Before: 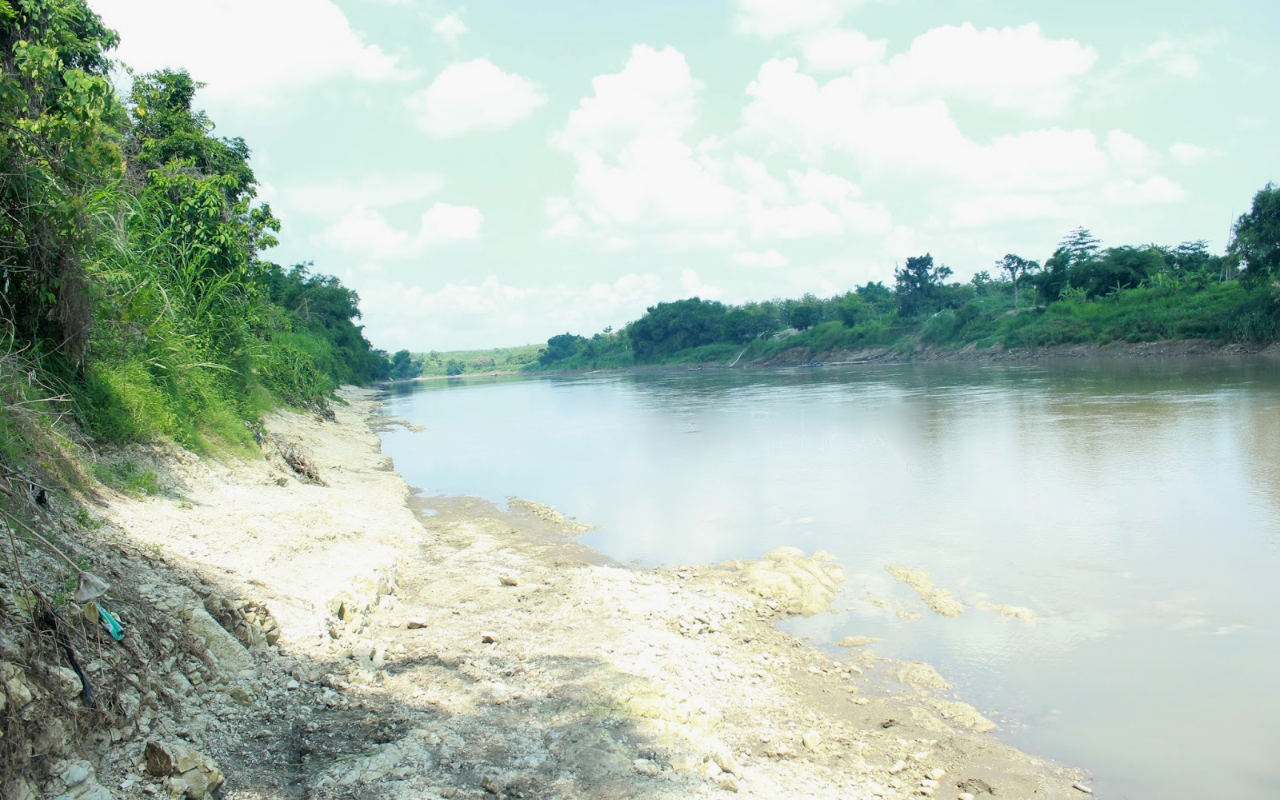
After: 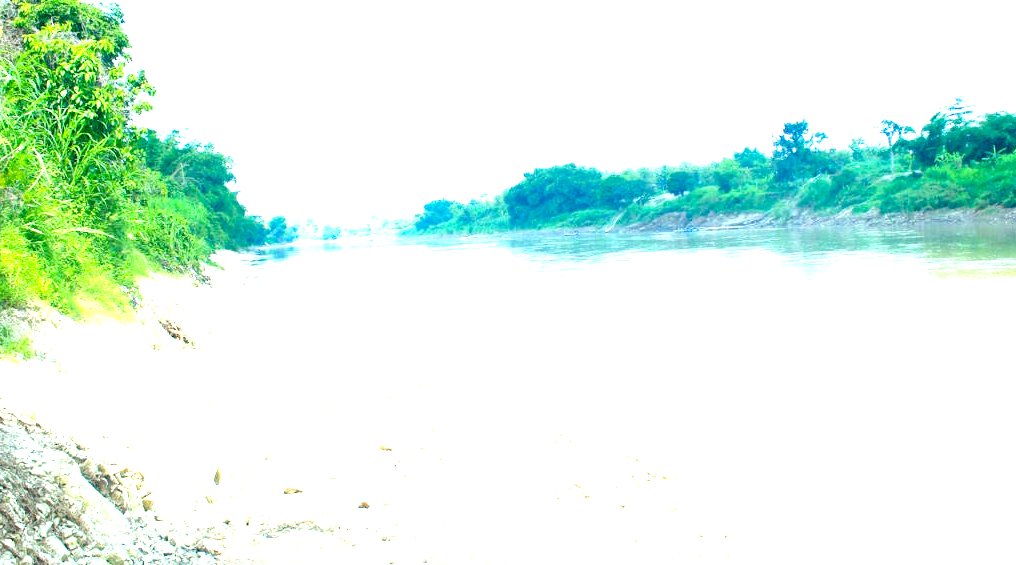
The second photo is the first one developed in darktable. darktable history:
color balance rgb: linear chroma grading › global chroma 18.9%, perceptual saturation grading › global saturation 20%, perceptual saturation grading › highlights -25%, perceptual saturation grading › shadows 50%, global vibrance 18.93%
crop: left 9.712%, top 16.928%, right 10.845%, bottom 12.332%
exposure: black level correction 0, exposure 1.9 EV, compensate highlight preservation false
